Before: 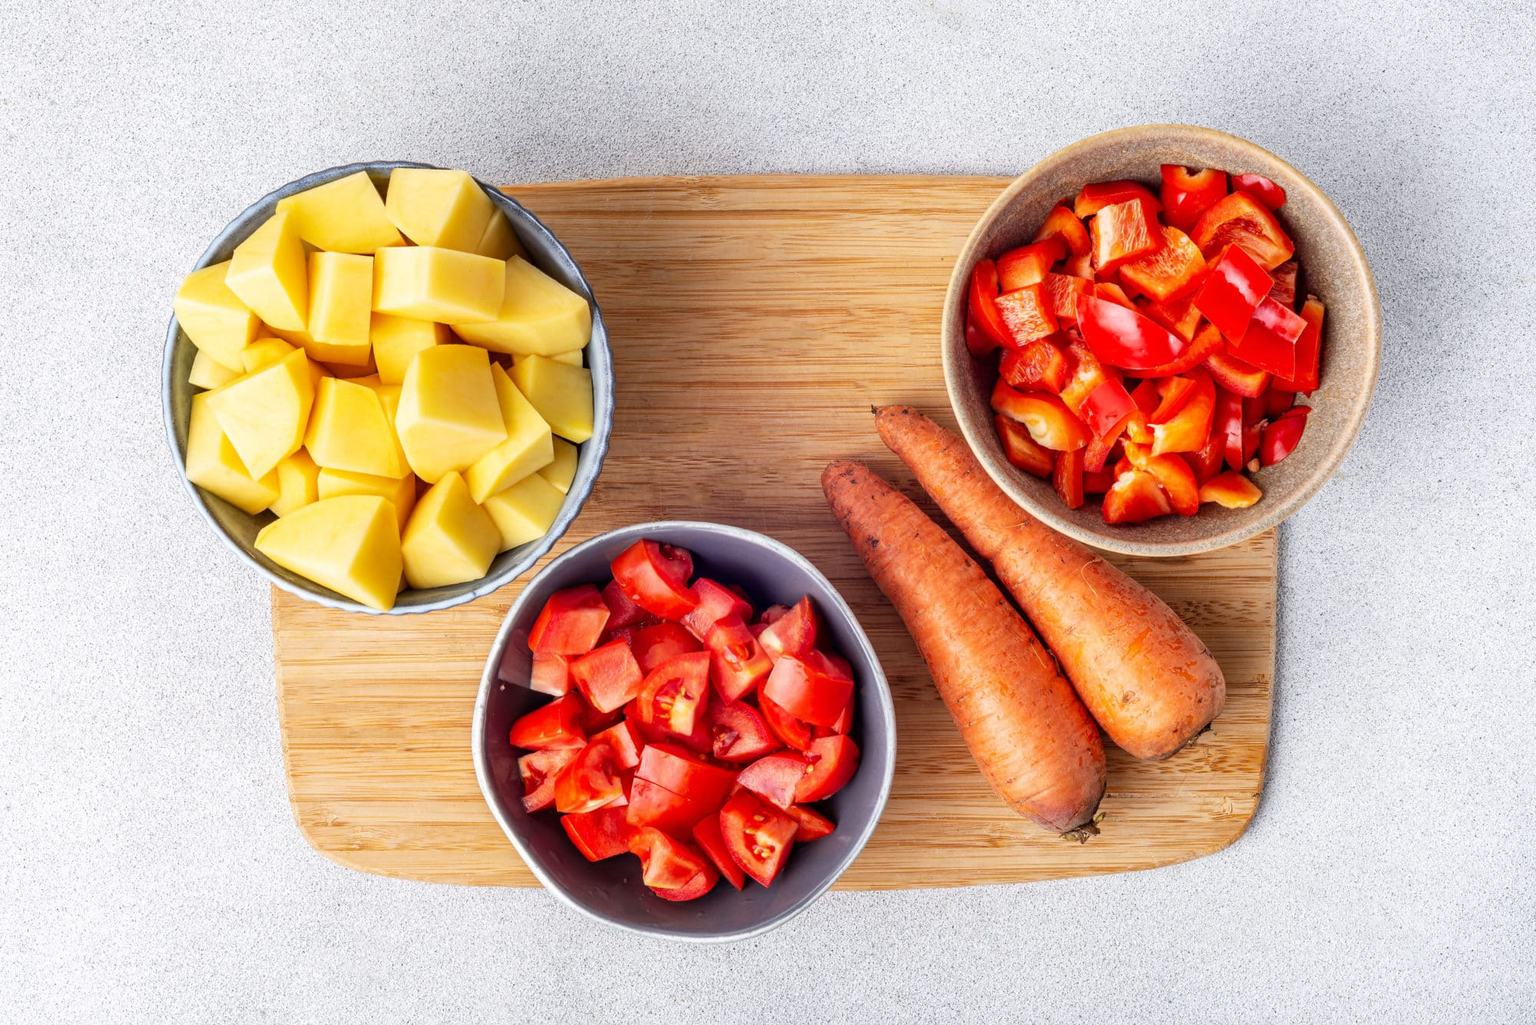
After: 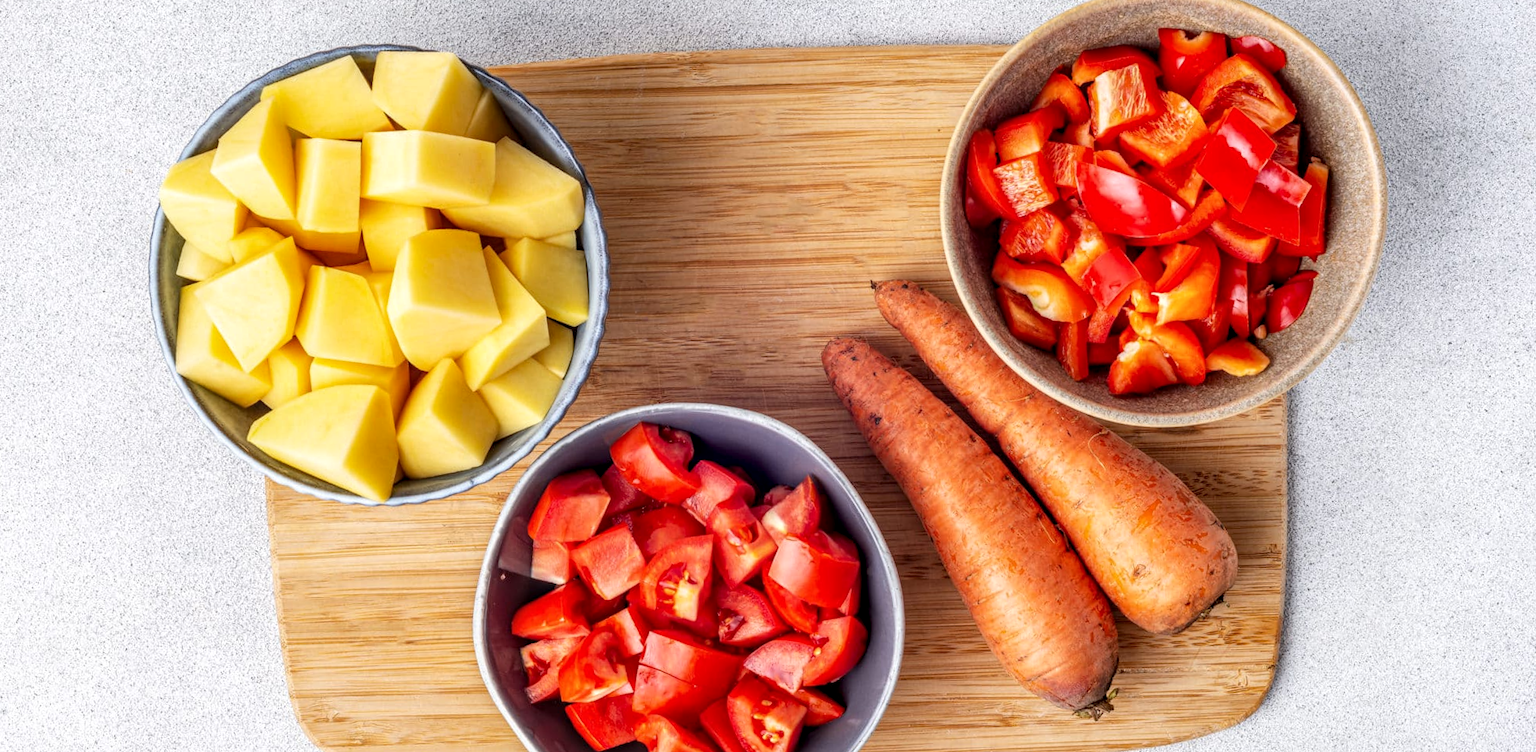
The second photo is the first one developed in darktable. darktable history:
crop: top 11.038%, bottom 13.962%
local contrast: on, module defaults
rotate and perspective: rotation -1.42°, crop left 0.016, crop right 0.984, crop top 0.035, crop bottom 0.965
